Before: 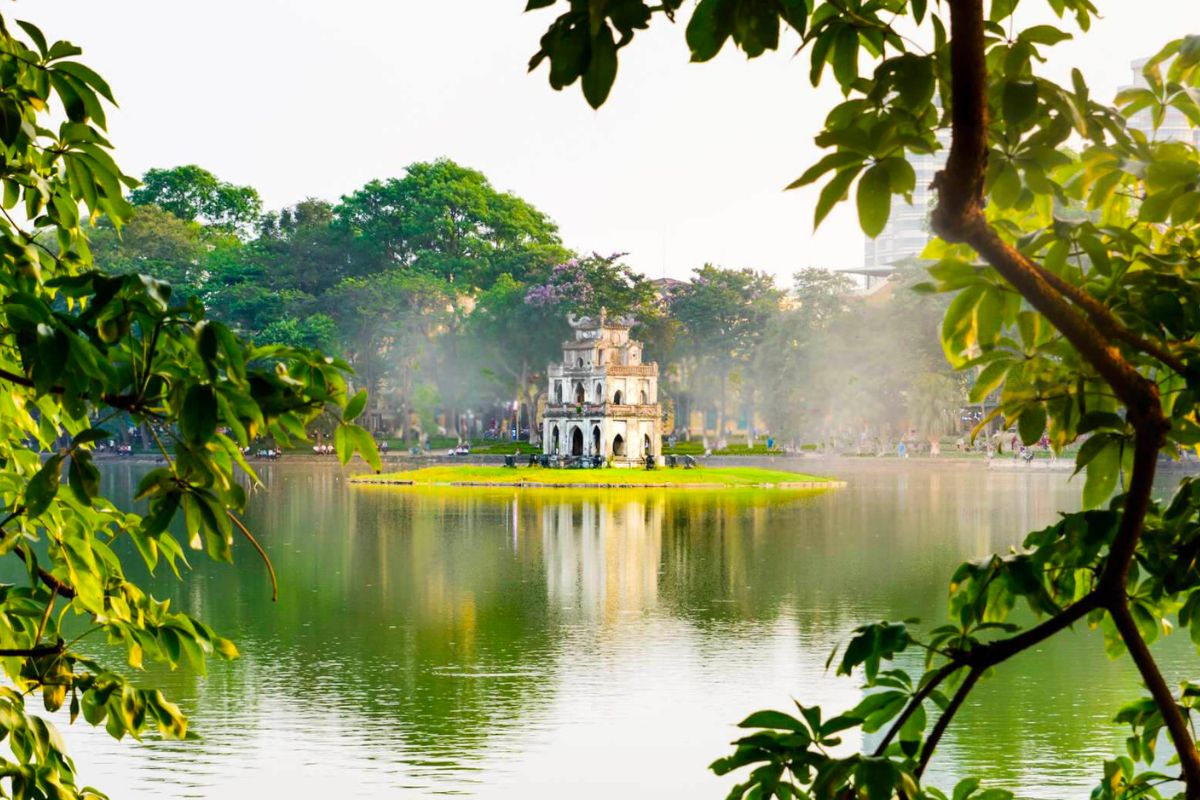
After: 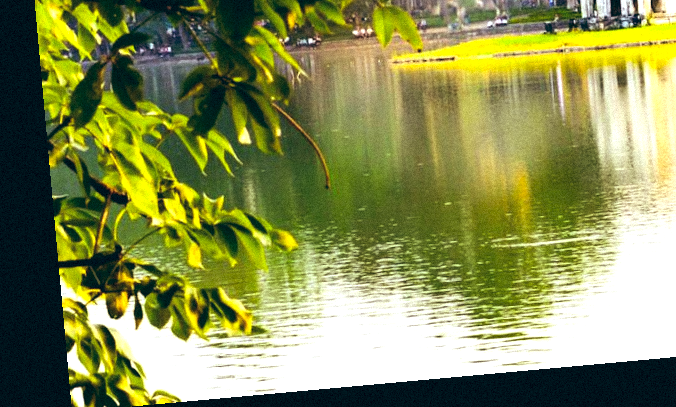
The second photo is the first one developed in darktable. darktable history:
tone equalizer: -8 EV -0.75 EV, -7 EV -0.7 EV, -6 EV -0.6 EV, -5 EV -0.4 EV, -3 EV 0.4 EV, -2 EV 0.6 EV, -1 EV 0.7 EV, +0 EV 0.75 EV, edges refinement/feathering 500, mask exposure compensation -1.57 EV, preserve details no
color balance: lift [1.003, 0.993, 1.001, 1.007], gamma [1.018, 1.072, 0.959, 0.928], gain [0.974, 0.873, 1.031, 1.127]
rotate and perspective: rotation -5.2°, automatic cropping off
crop and rotate: top 54.778%, right 46.61%, bottom 0.159%
grain: mid-tones bias 0%
color correction: highlights a* 11.96, highlights b* 11.58
